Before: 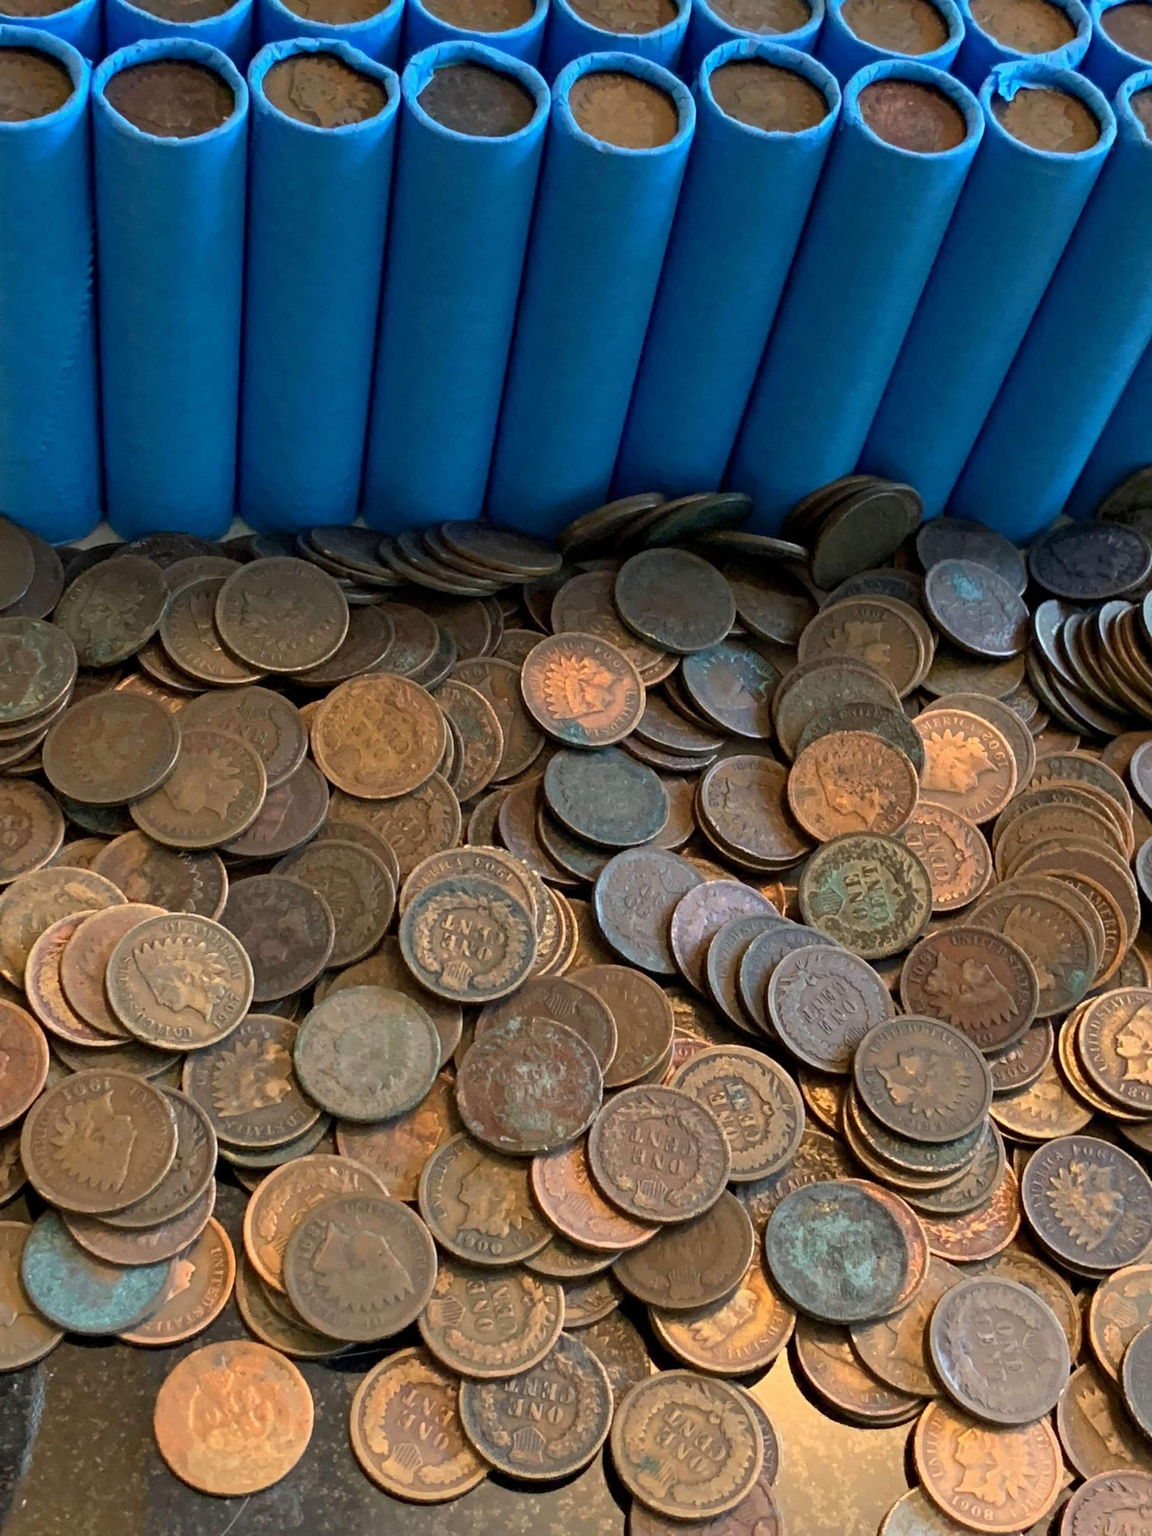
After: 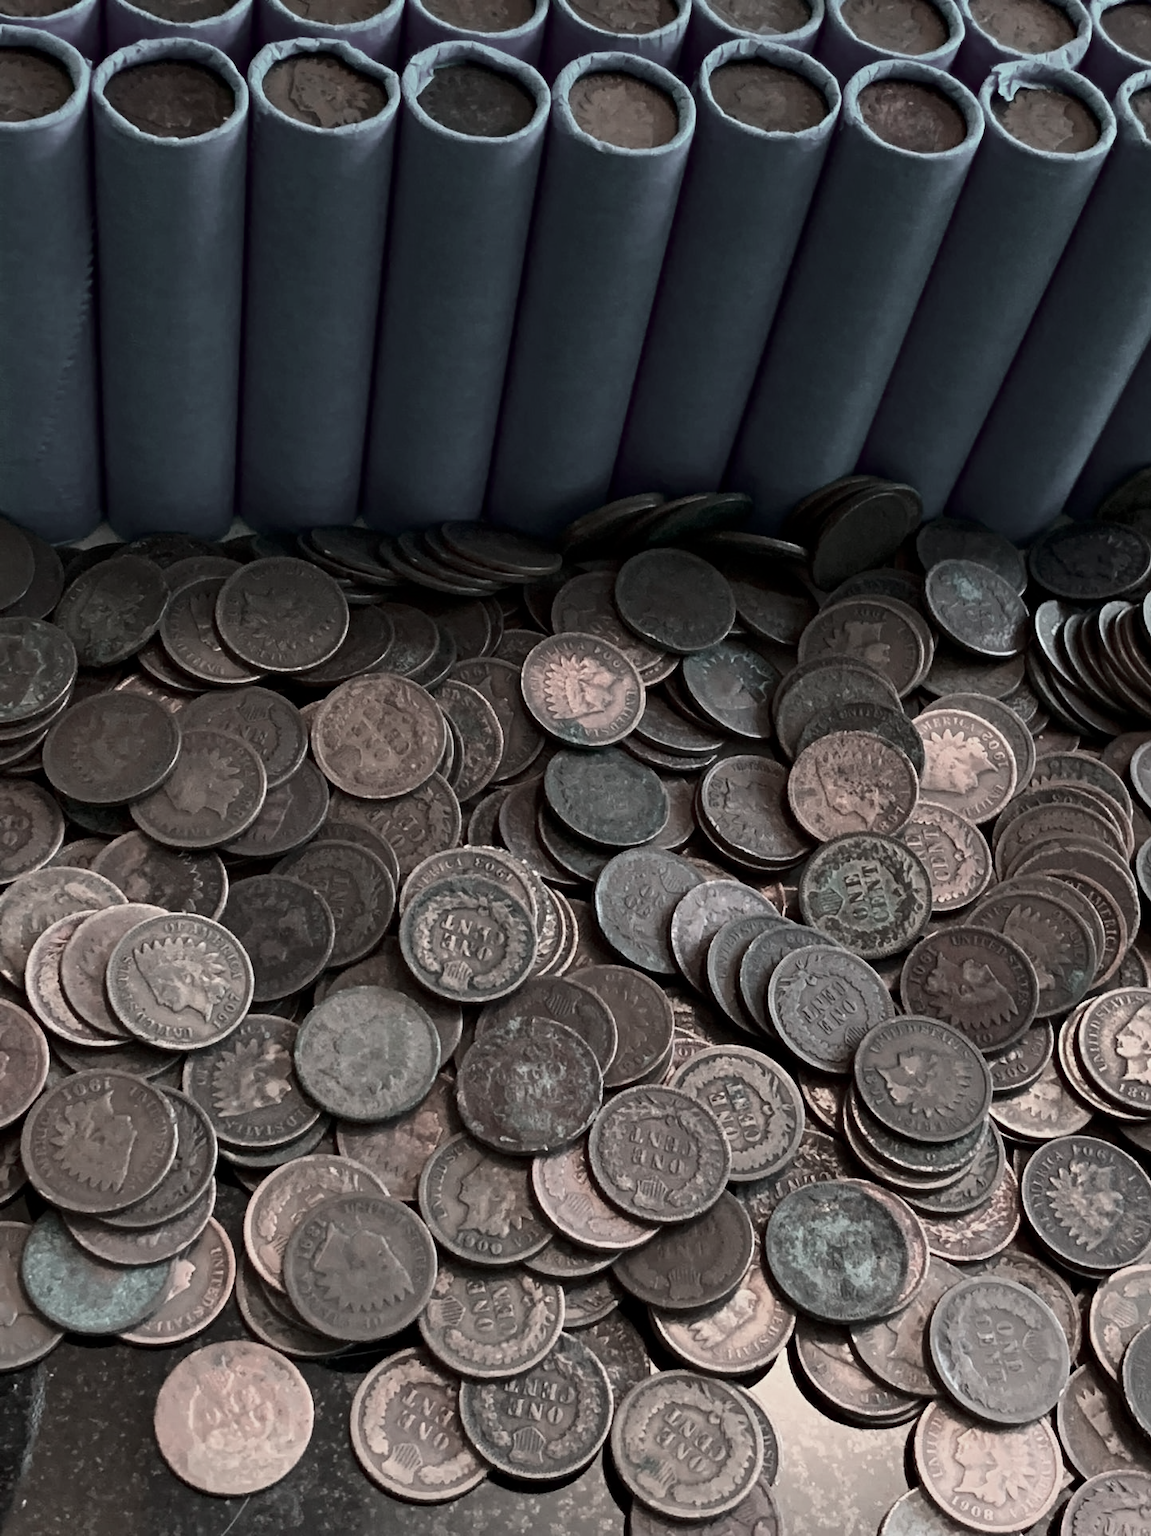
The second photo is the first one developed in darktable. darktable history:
color contrast: green-magenta contrast 0.3, blue-yellow contrast 0.15
contrast brightness saturation: contrast 0.19, brightness -0.11, saturation 0.21
